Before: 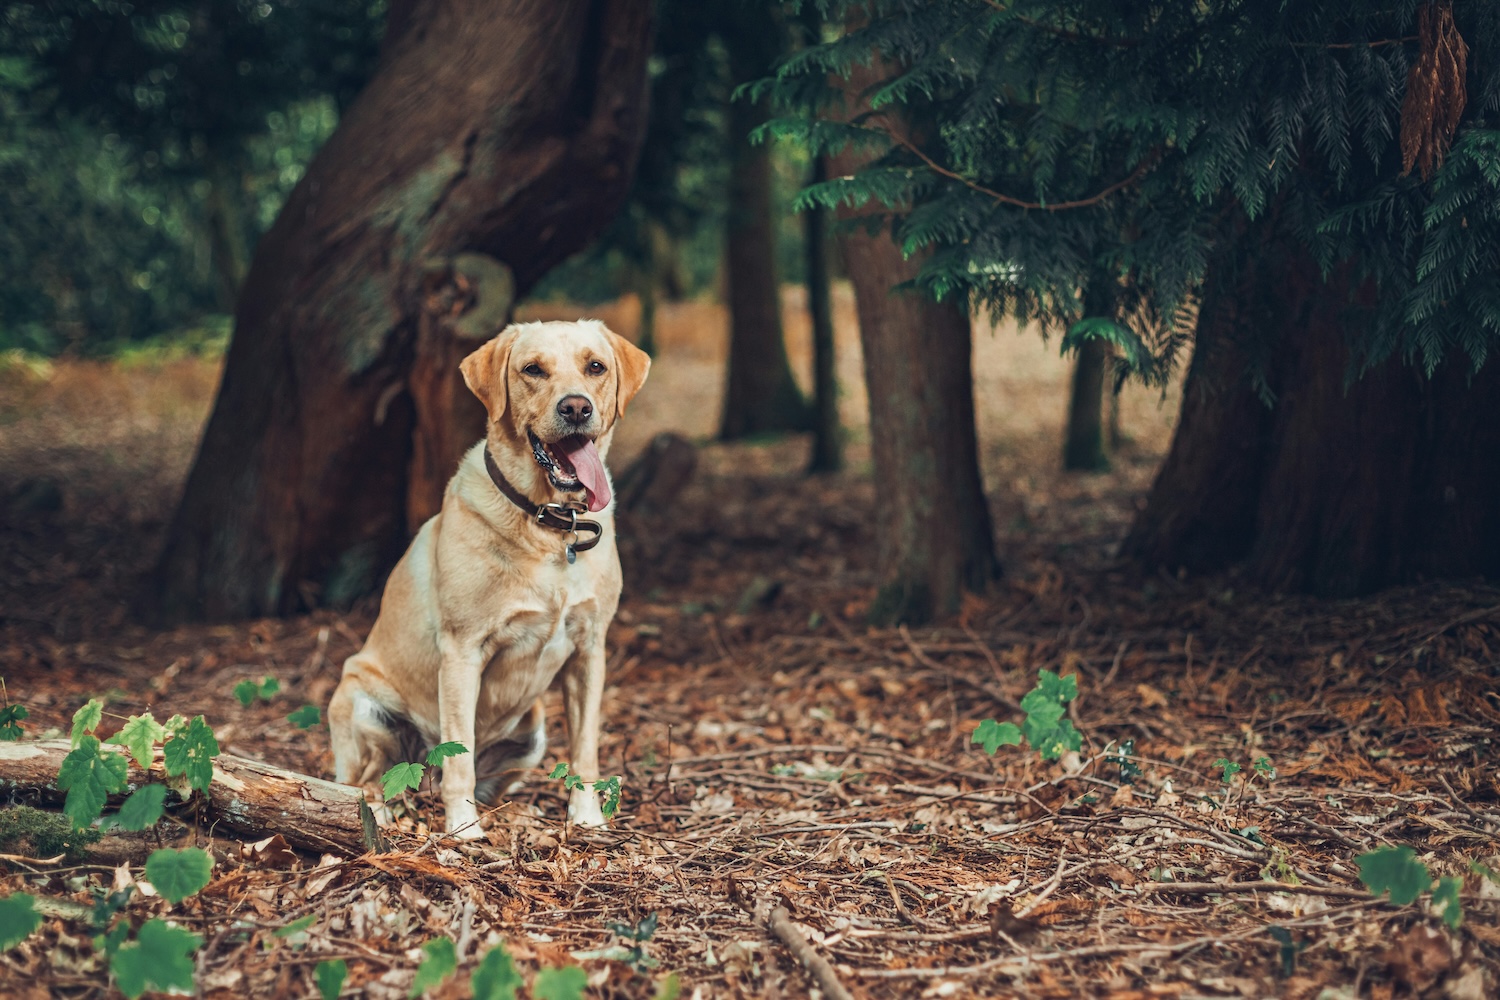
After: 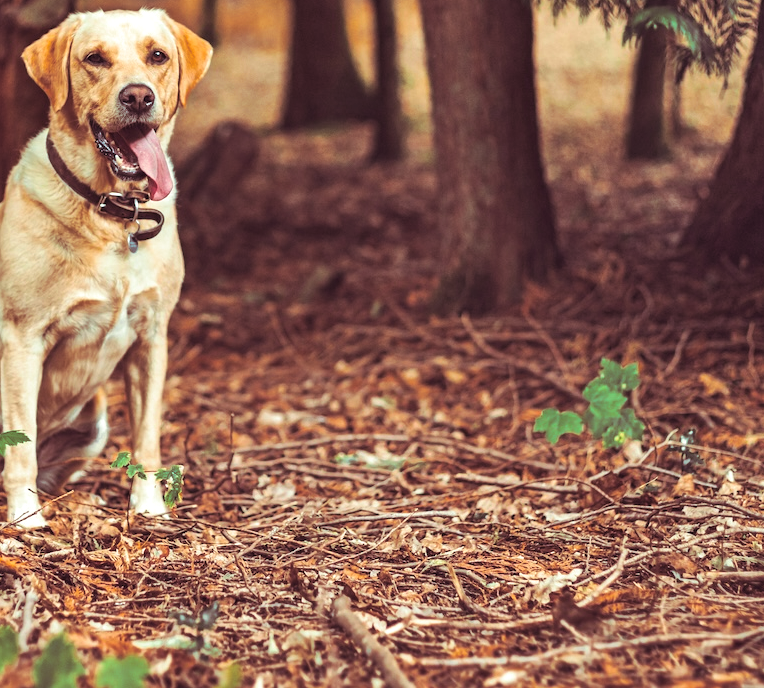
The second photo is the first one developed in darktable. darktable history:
exposure: exposure 0.4 EV, compensate highlight preservation false
shadows and highlights: soften with gaussian
color balance rgb: perceptual saturation grading › global saturation 30%
crop and rotate: left 29.237%, top 31.152%, right 19.807%
split-toning: on, module defaults
